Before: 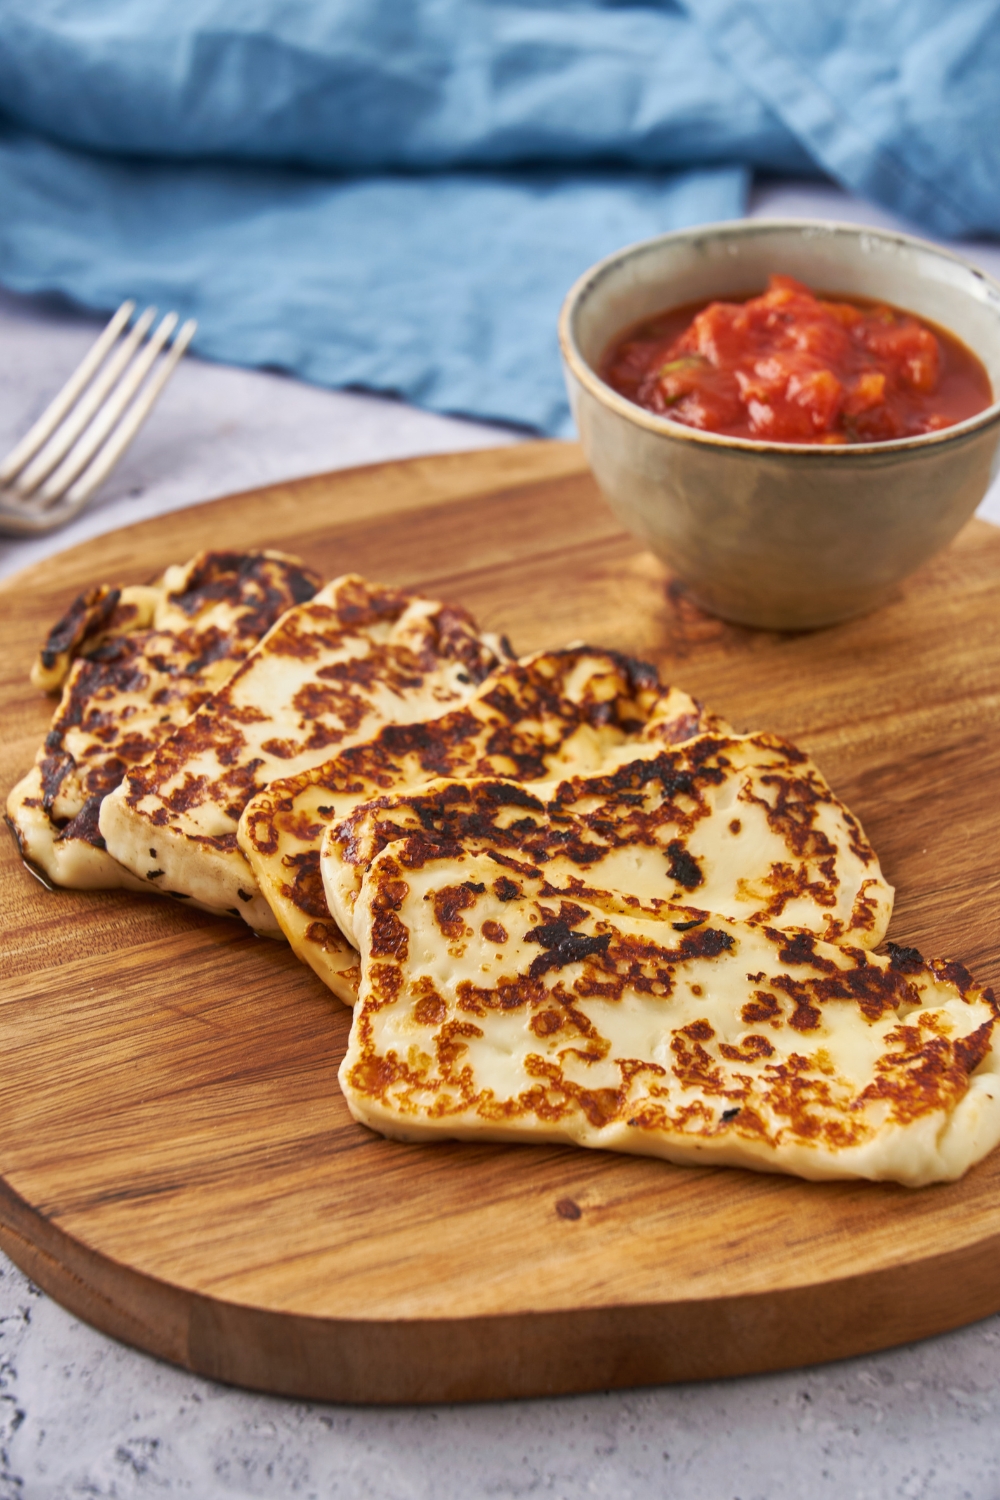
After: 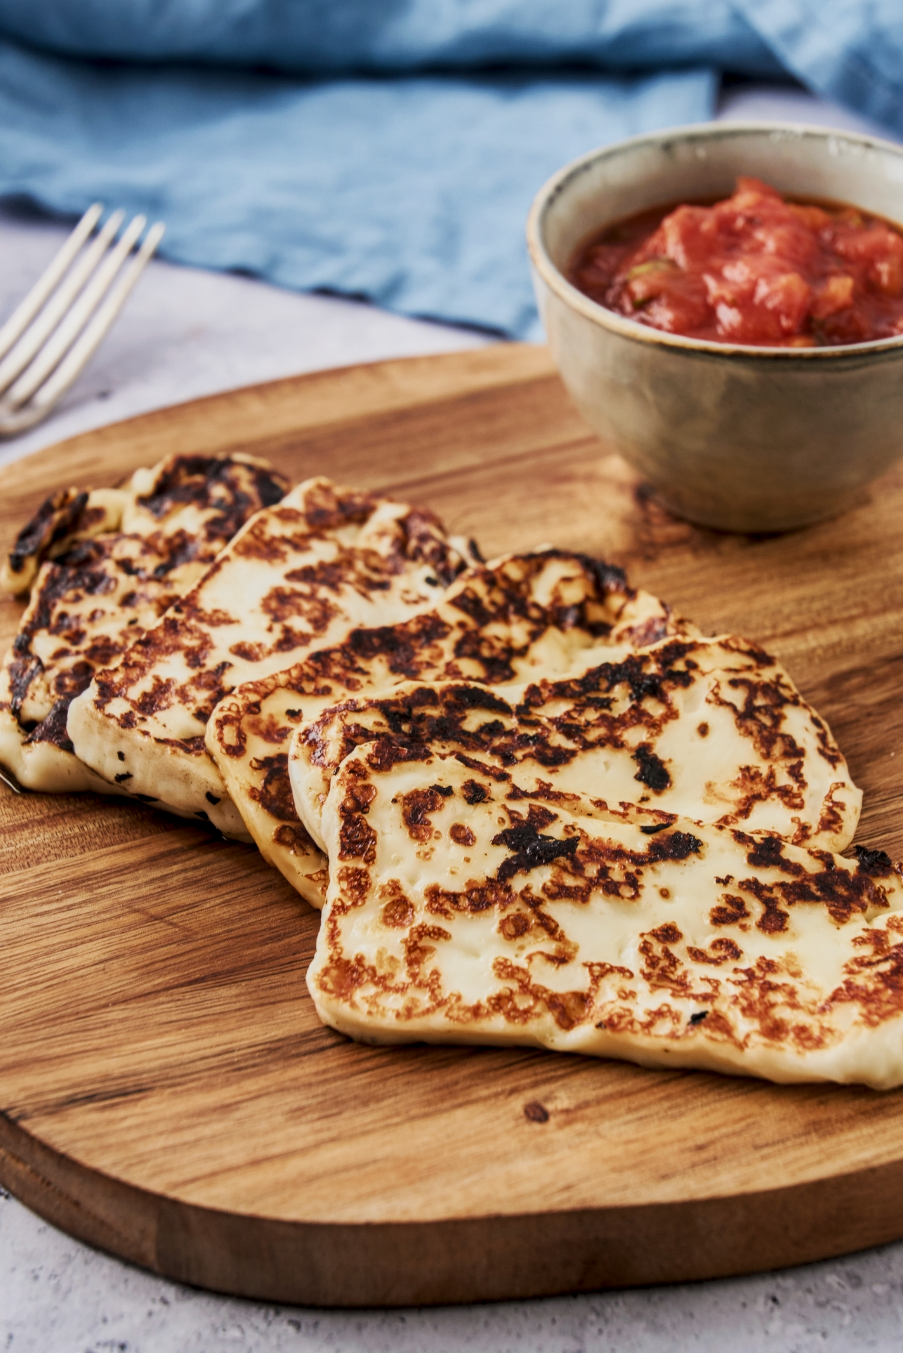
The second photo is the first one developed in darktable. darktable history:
tone equalizer: -8 EV 0 EV, -7 EV 0.001 EV, -6 EV -0.004 EV, -5 EV -0.011 EV, -4 EV -0.054 EV, -3 EV -0.206 EV, -2 EV -0.295 EV, -1 EV 0.107 EV, +0 EV 0.317 EV
crop: left 3.213%, top 6.52%, right 6.402%, bottom 3.231%
local contrast: detail 130%
filmic rgb: black relative exposure -7.65 EV, white relative exposure 4.56 EV, hardness 3.61, contrast 1.062, color science v4 (2020), iterations of high-quality reconstruction 0
